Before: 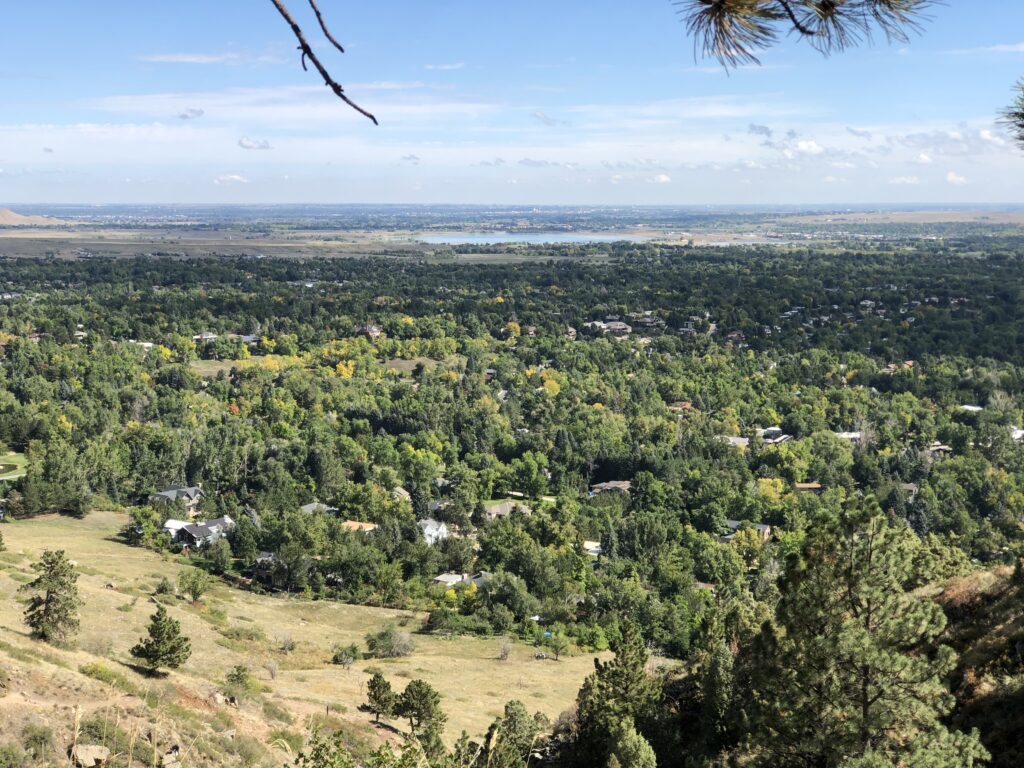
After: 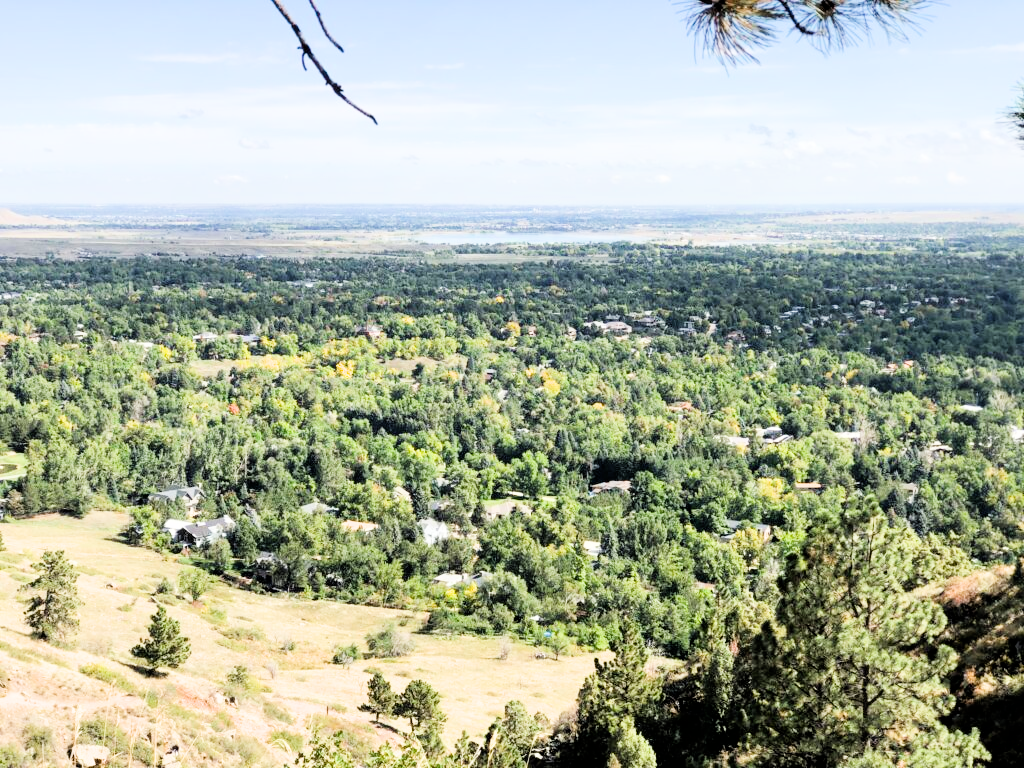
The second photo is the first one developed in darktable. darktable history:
filmic rgb: black relative exposure -5 EV, hardness 2.88, contrast 1.2, highlights saturation mix -30%
exposure: black level correction 0.001, exposure 1.398 EV, compensate exposure bias true, compensate highlight preservation false
